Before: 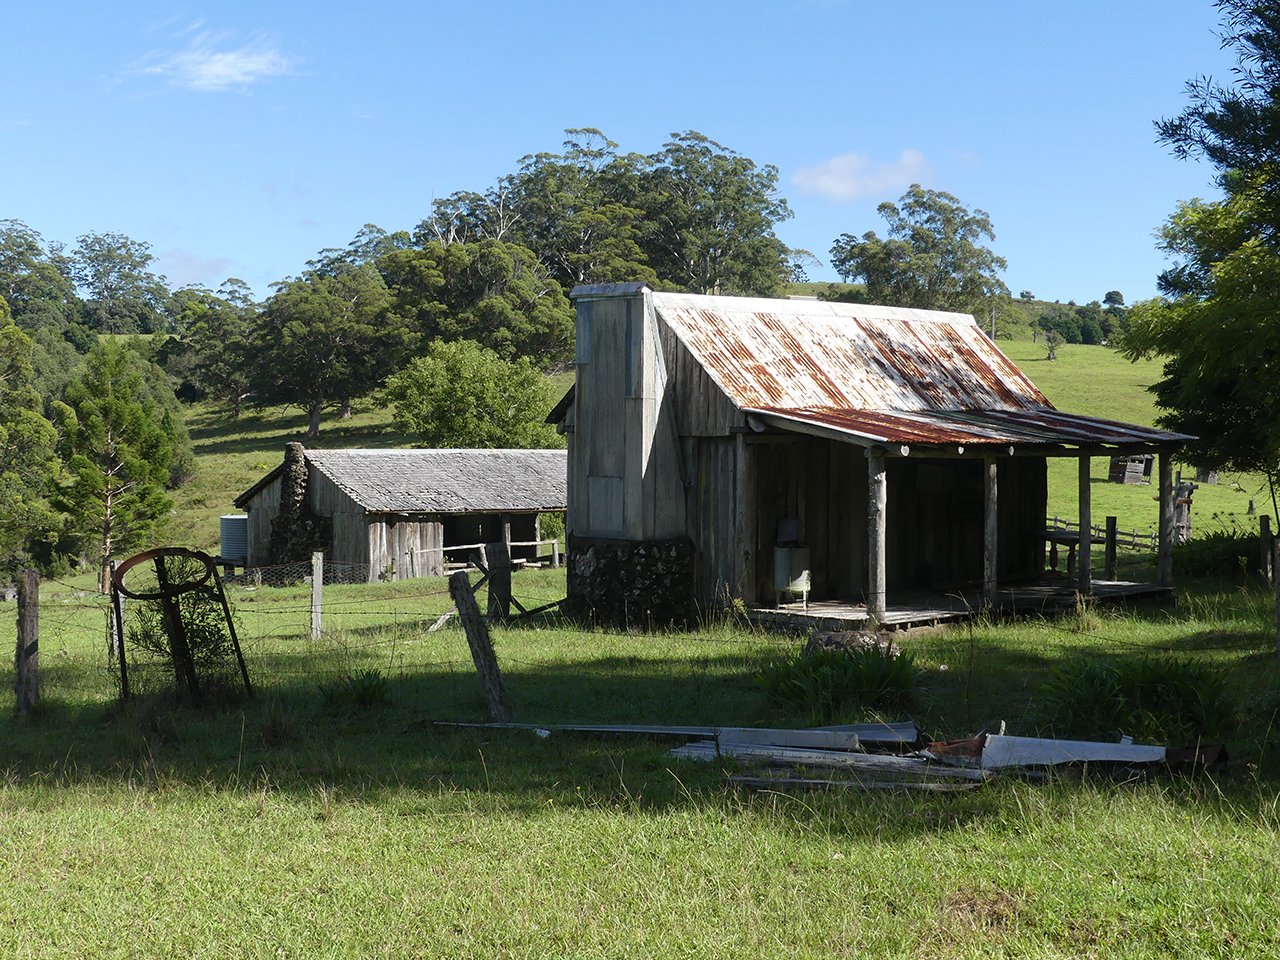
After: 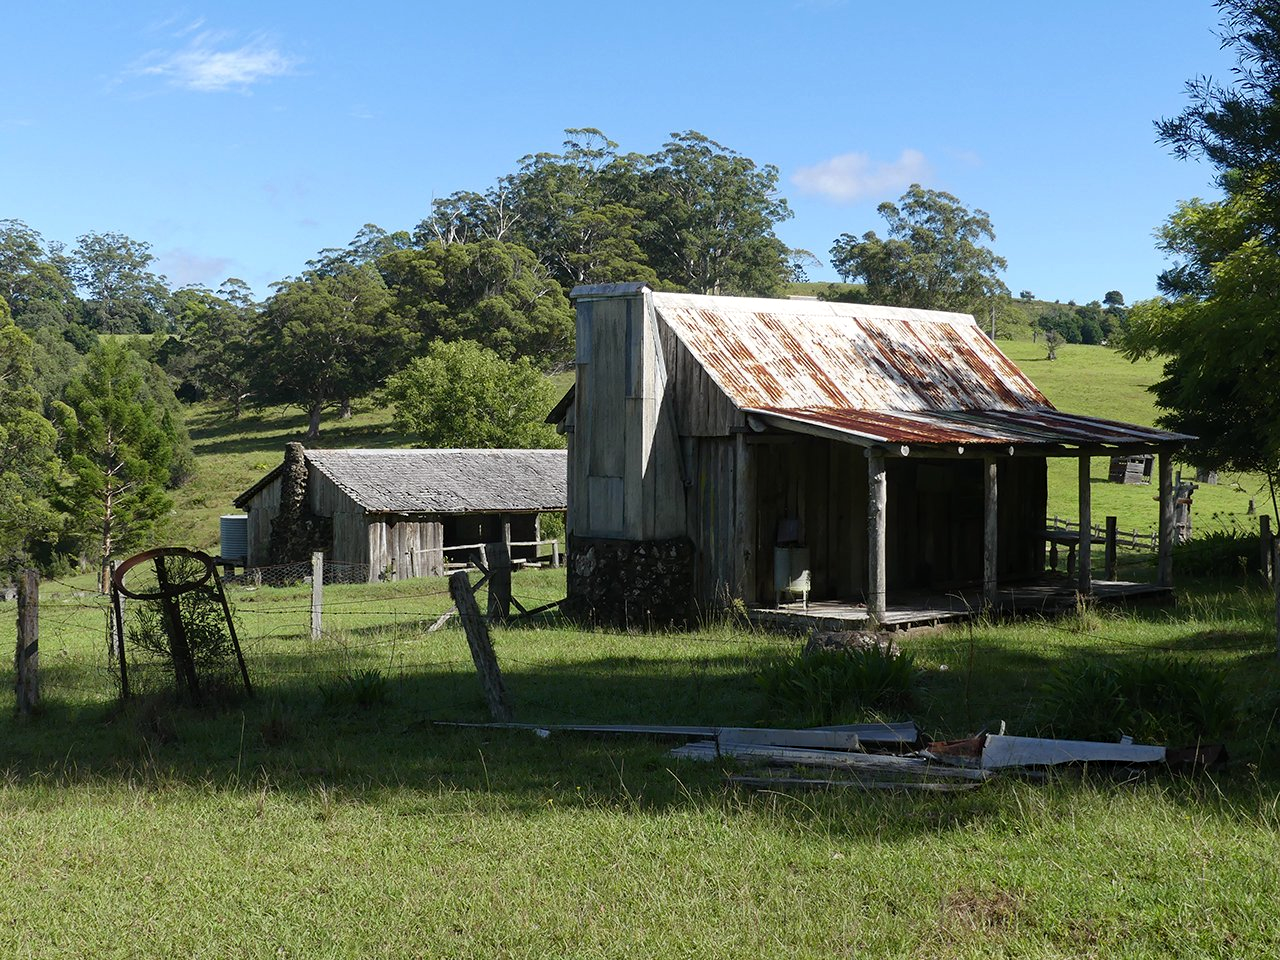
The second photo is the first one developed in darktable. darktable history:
haze removal: adaptive false
graduated density: rotation -180°, offset 24.95
